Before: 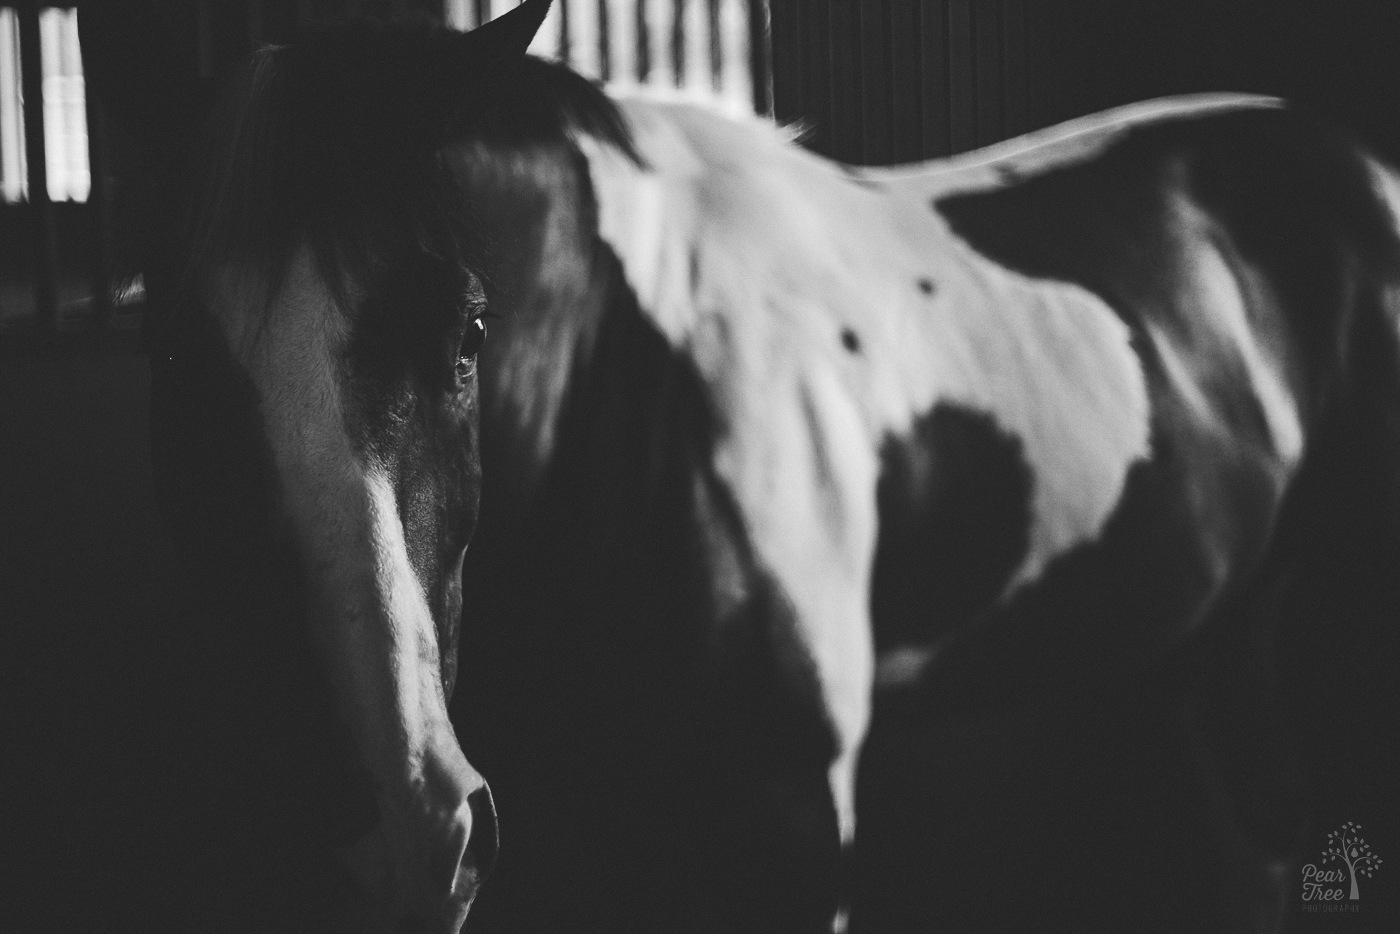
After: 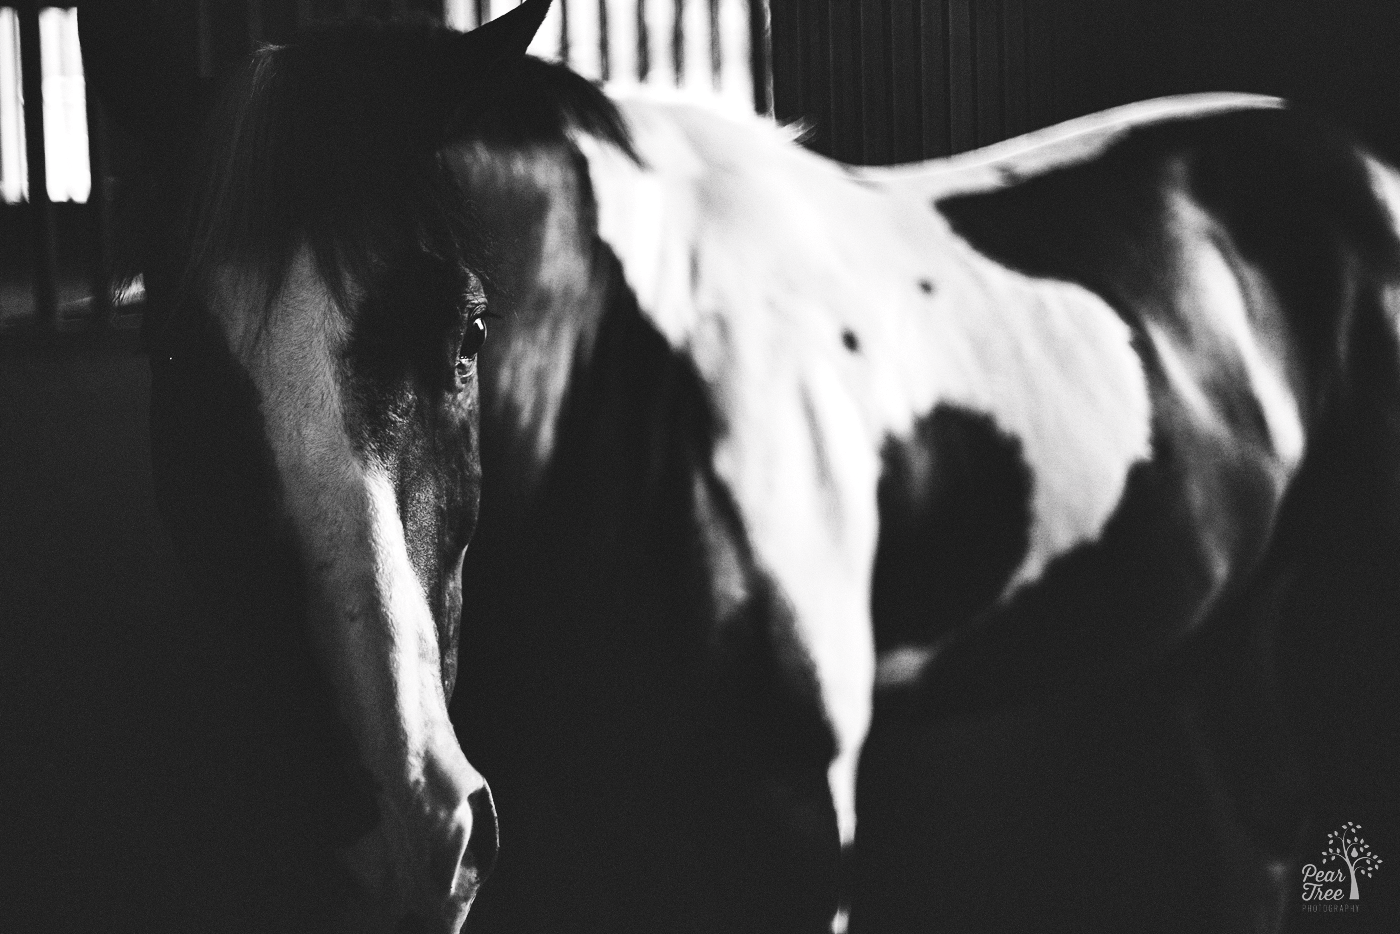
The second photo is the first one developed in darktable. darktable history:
tone equalizer: edges refinement/feathering 500, mask exposure compensation -1.57 EV, preserve details no
color balance rgb: highlights gain › chroma 0.224%, highlights gain › hue 329.88°, global offset › luminance -0.836%, linear chroma grading › global chroma 19.763%, perceptual saturation grading › global saturation 20%, perceptual saturation grading › highlights -25.465%, perceptual saturation grading › shadows 26.017%
shadows and highlights: shadows 36.94, highlights -26.77, soften with gaussian
exposure: black level correction 0, exposure 0.499 EV, compensate highlight preservation false
base curve: curves: ch0 [(0, 0) (0.036, 0.025) (0.121, 0.166) (0.206, 0.329) (0.605, 0.79) (1, 1)], preserve colors none
